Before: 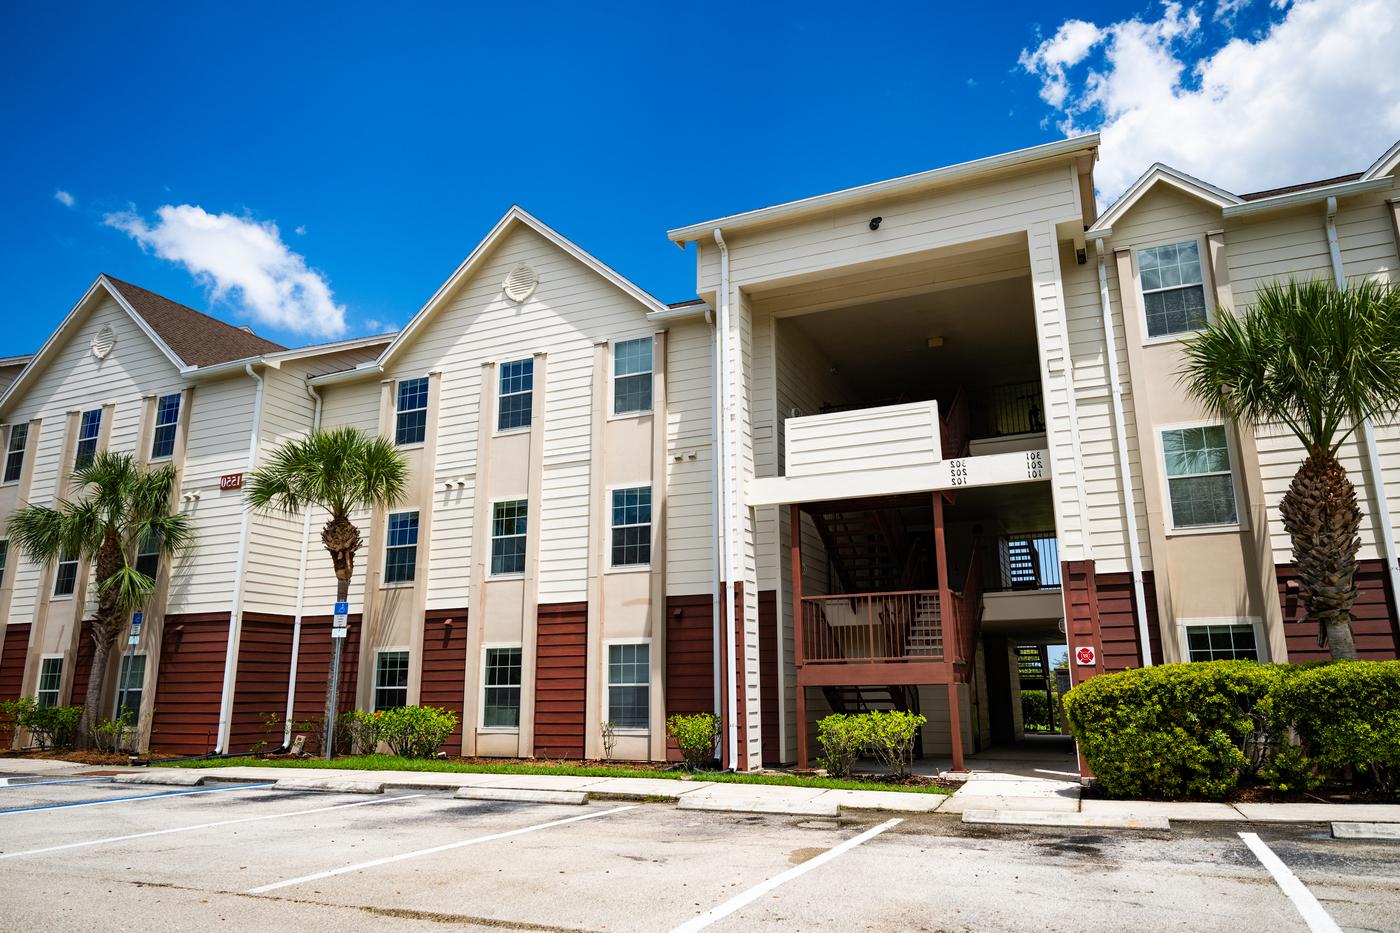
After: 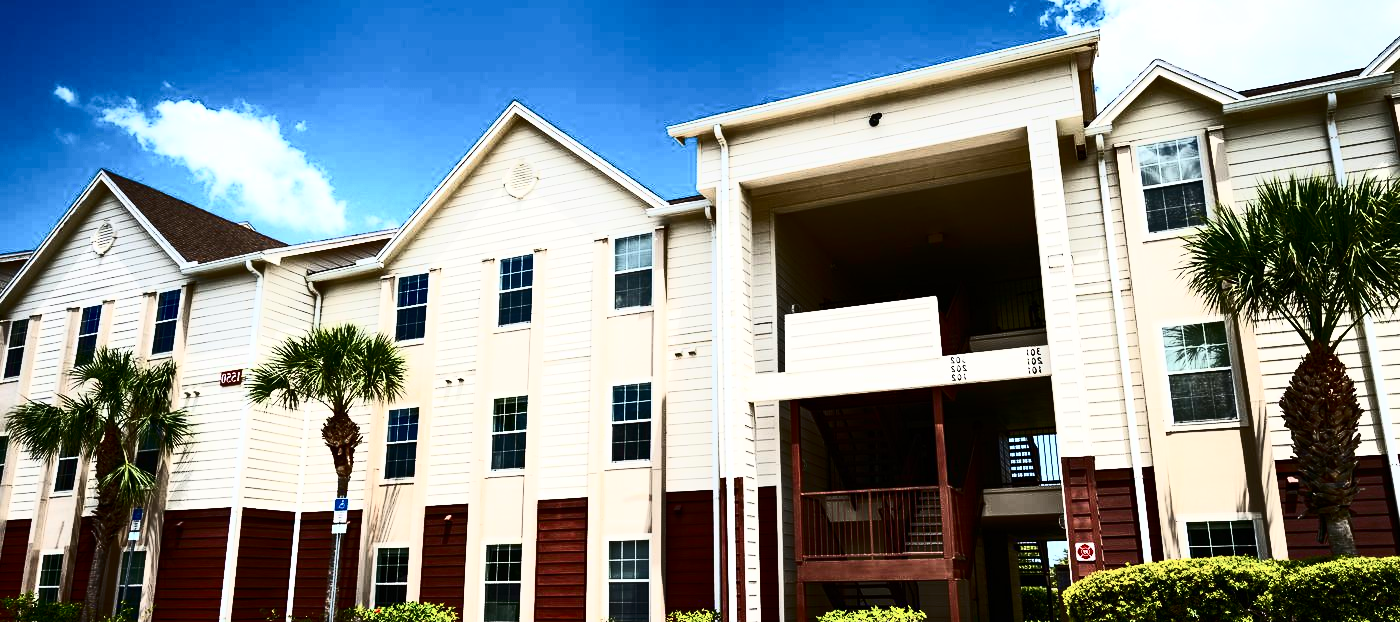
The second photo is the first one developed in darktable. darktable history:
crop: top 11.166%, bottom 22.168%
contrast brightness saturation: contrast 0.93, brightness 0.2
